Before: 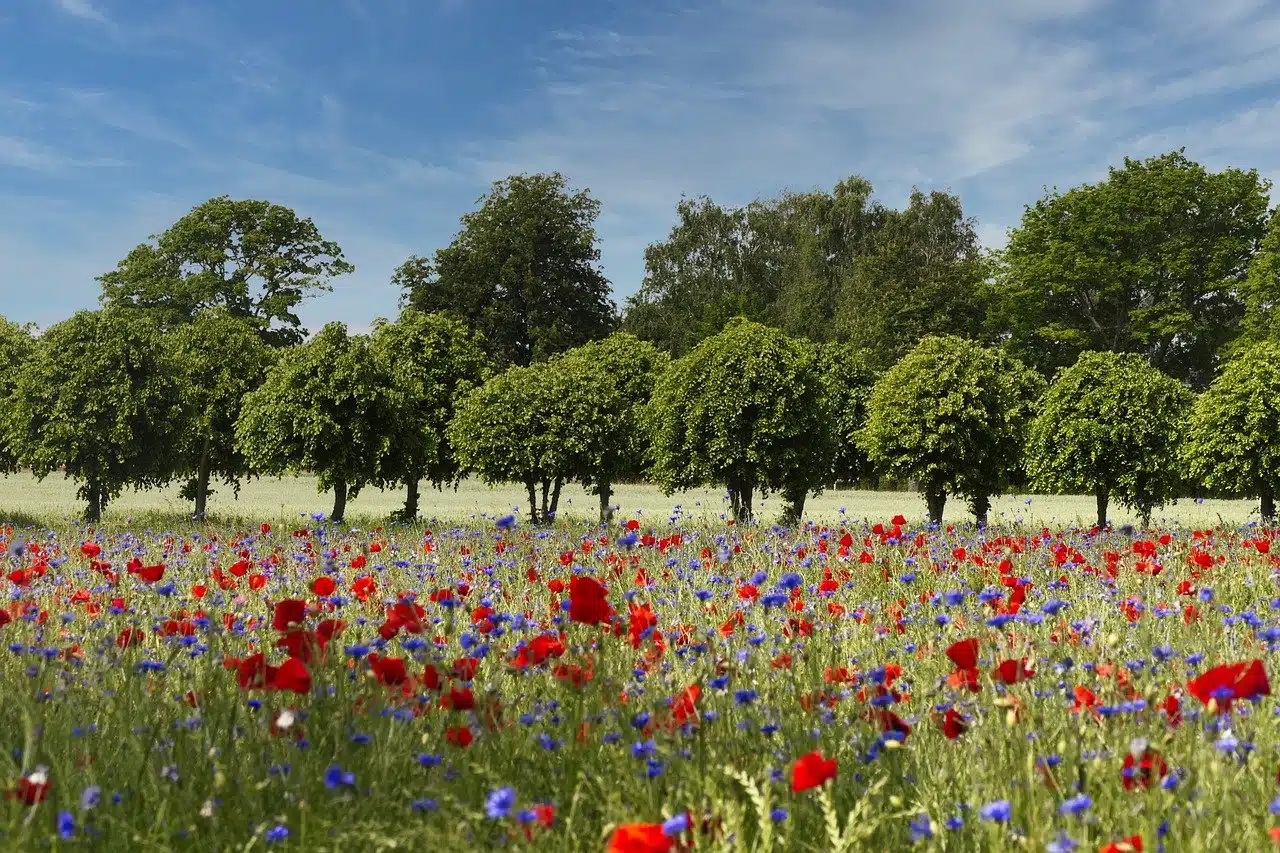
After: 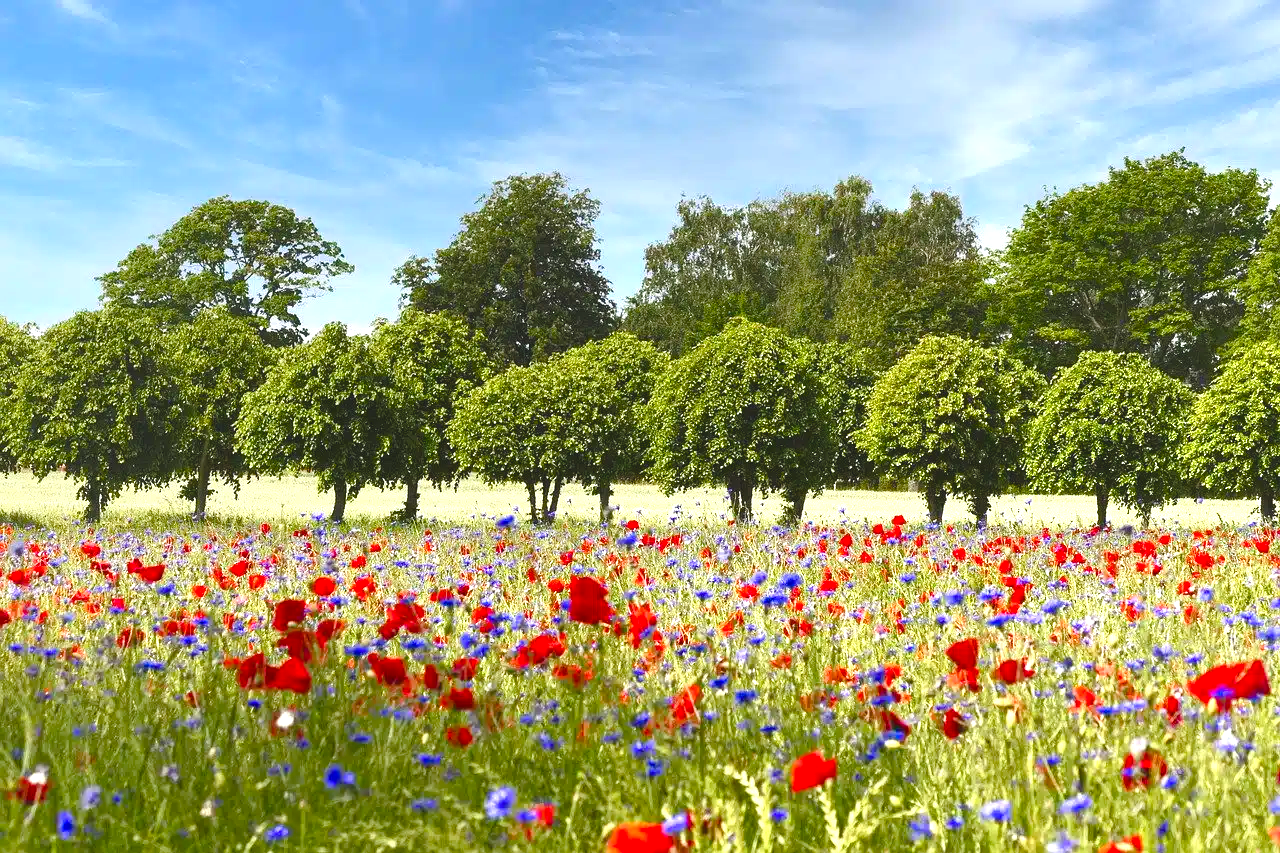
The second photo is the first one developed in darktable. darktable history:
color balance rgb: perceptual saturation grading › global saturation 35%, perceptual saturation grading › highlights -30%, perceptual saturation grading › shadows 35%, perceptual brilliance grading › global brilliance 3%, perceptual brilliance grading › highlights -3%, perceptual brilliance grading › shadows 3%
exposure: black level correction -0.005, exposure 1 EV, compensate highlight preservation false
